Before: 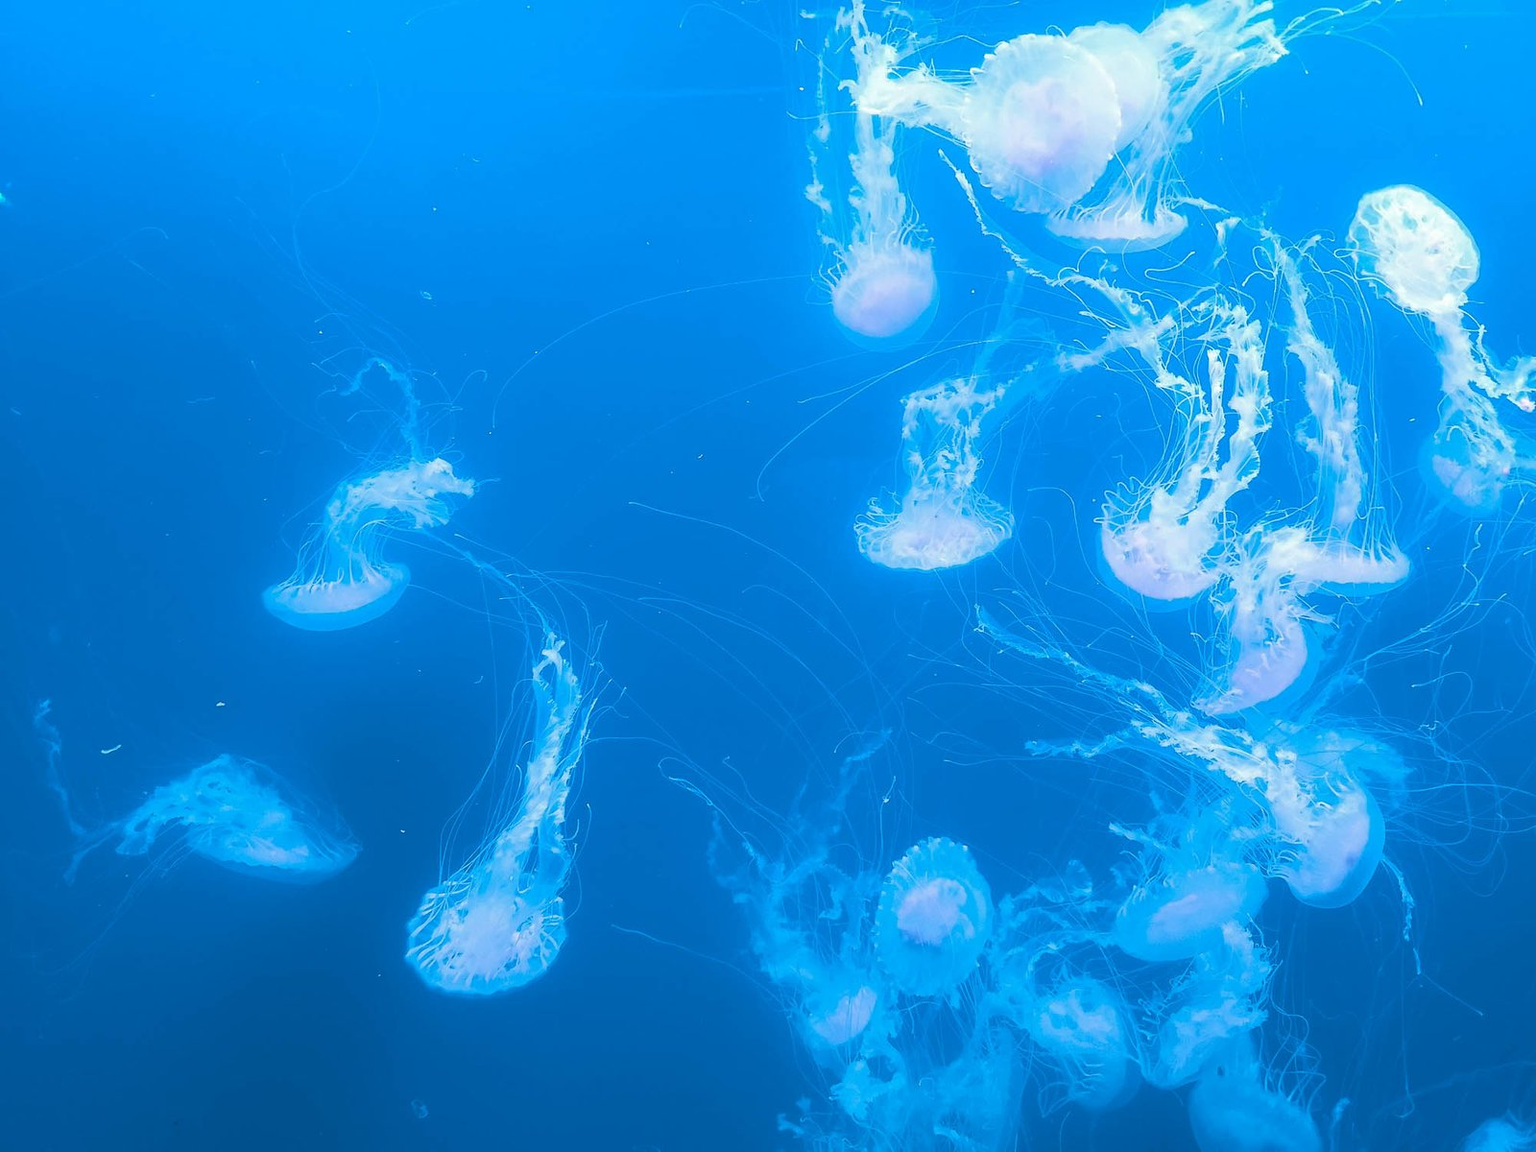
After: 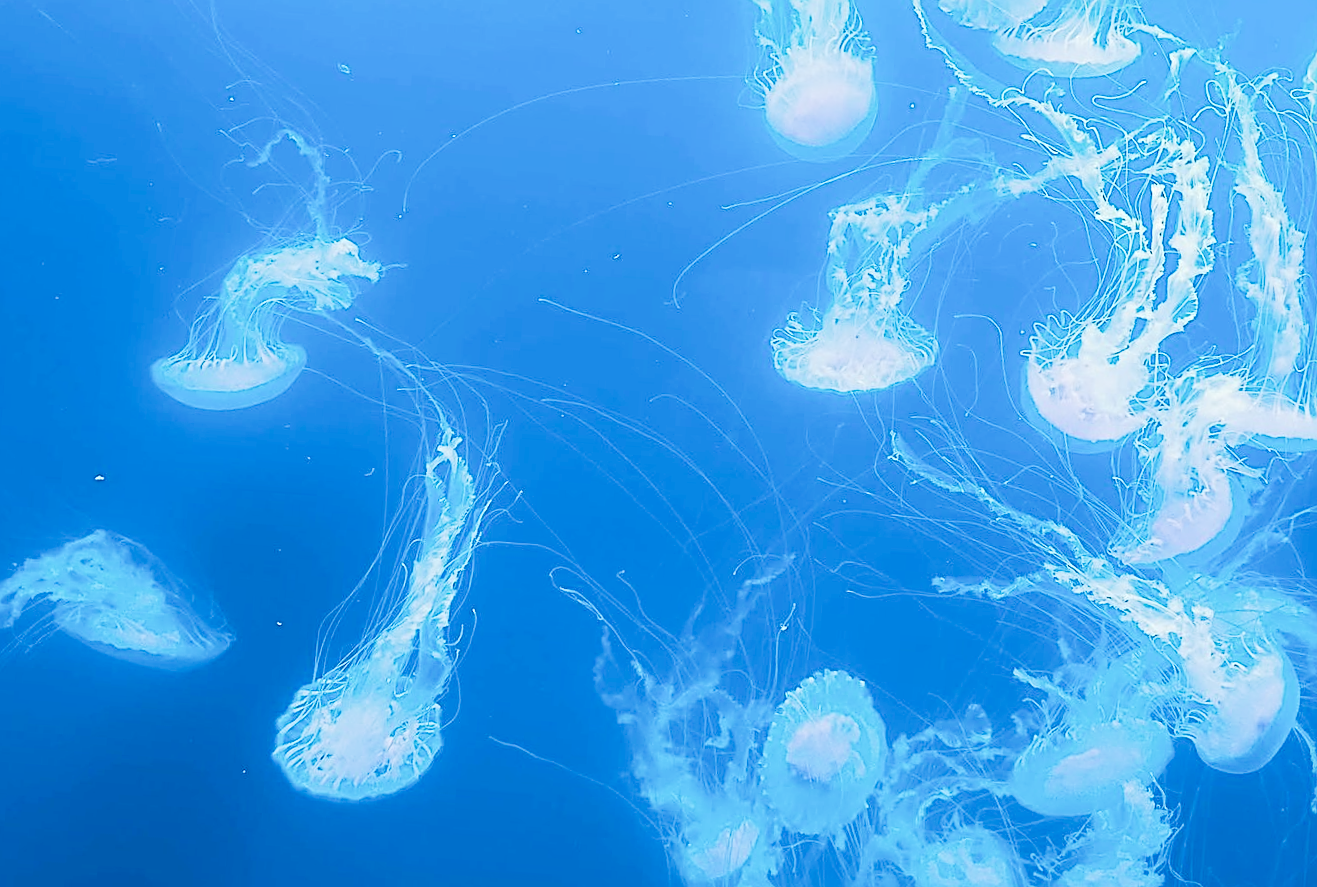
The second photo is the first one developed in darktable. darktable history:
tone curve: curves: ch0 [(0, 0.014) (0.17, 0.099) (0.392, 0.438) (0.725, 0.828) (0.872, 0.918) (1, 0.981)]; ch1 [(0, 0) (0.402, 0.36) (0.489, 0.491) (0.5, 0.503) (0.515, 0.52) (0.545, 0.574) (0.615, 0.662) (0.701, 0.725) (1, 1)]; ch2 [(0, 0) (0.42, 0.458) (0.485, 0.499) (0.503, 0.503) (0.531, 0.542) (0.561, 0.594) (0.644, 0.694) (0.717, 0.753) (1, 0.991)], preserve colors none
sharpen: radius 2.561, amount 0.649
crop and rotate: angle -4.15°, left 9.742%, top 20.625%, right 11.951%, bottom 11.798%
